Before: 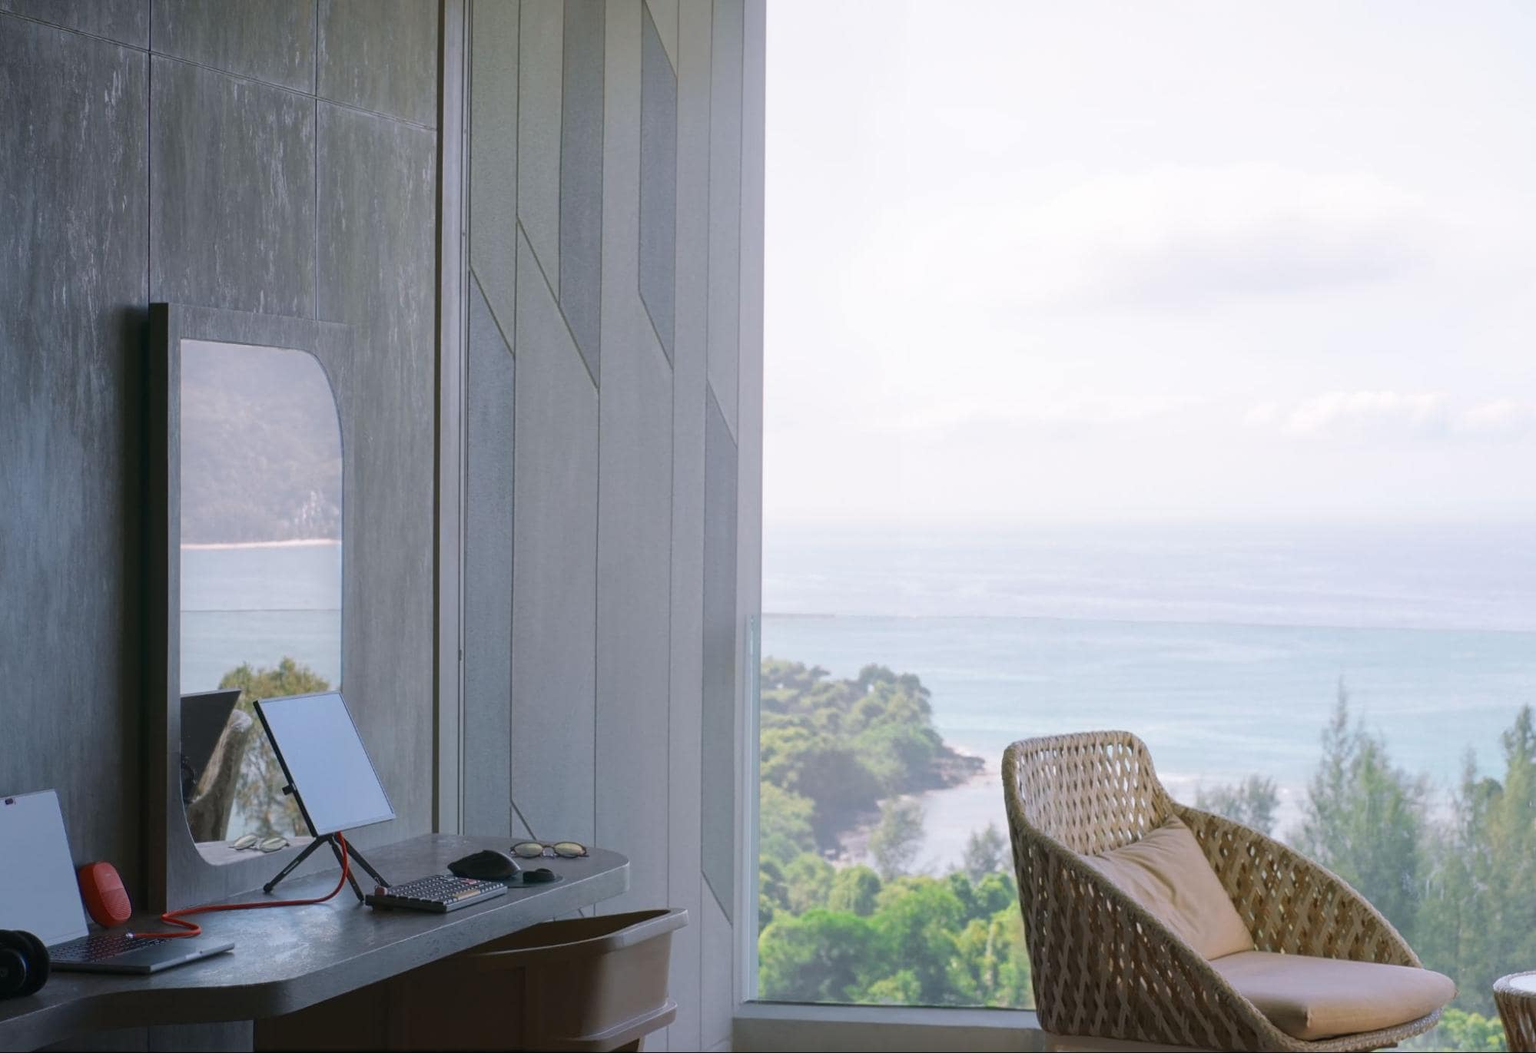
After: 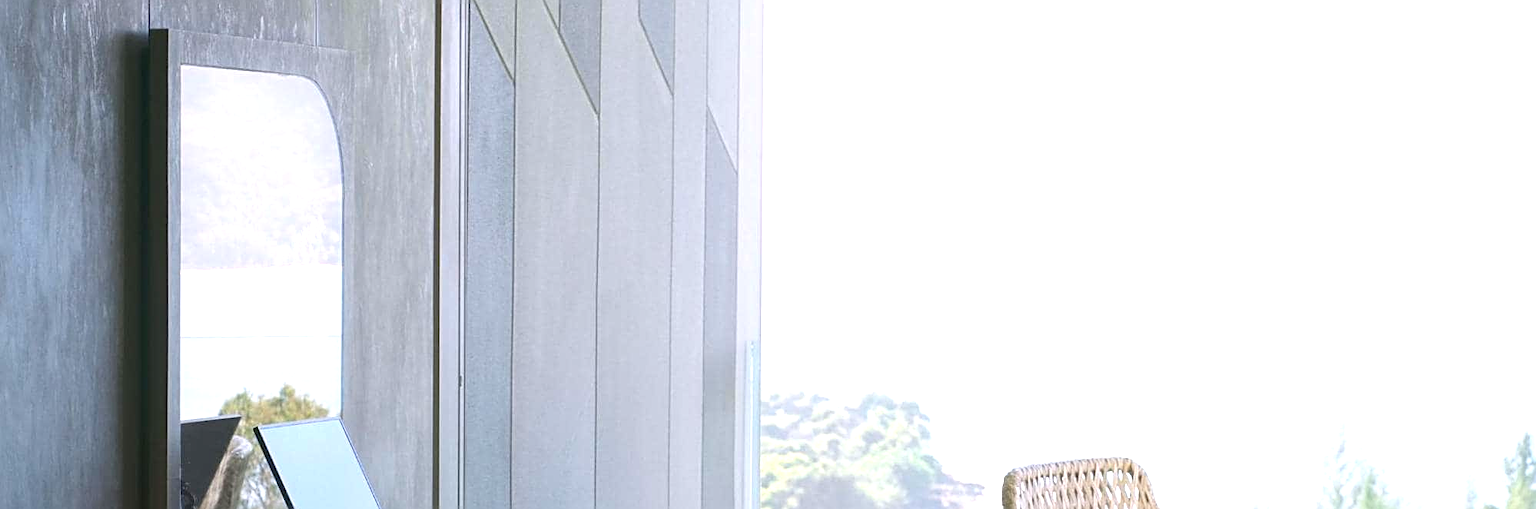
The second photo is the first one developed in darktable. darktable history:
sharpen: on, module defaults
exposure: exposure 1.2 EV, compensate highlight preservation false
crop and rotate: top 26.056%, bottom 25.543%
